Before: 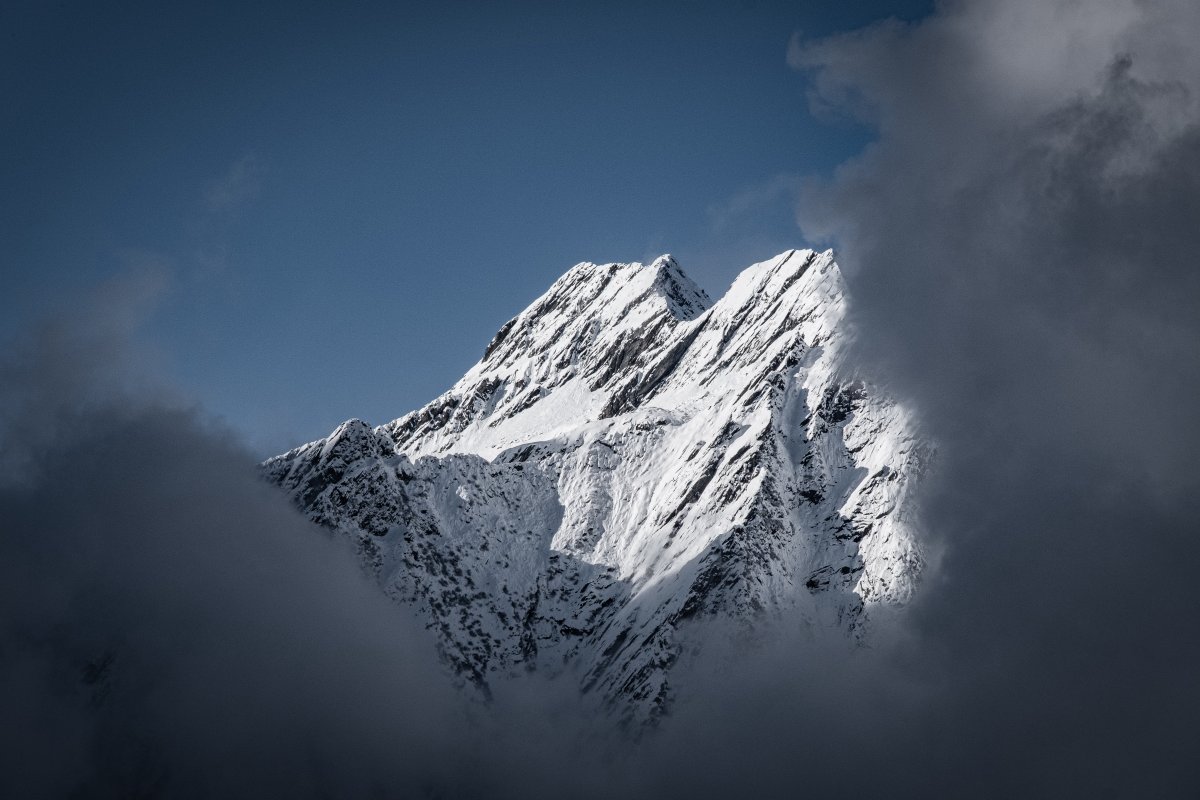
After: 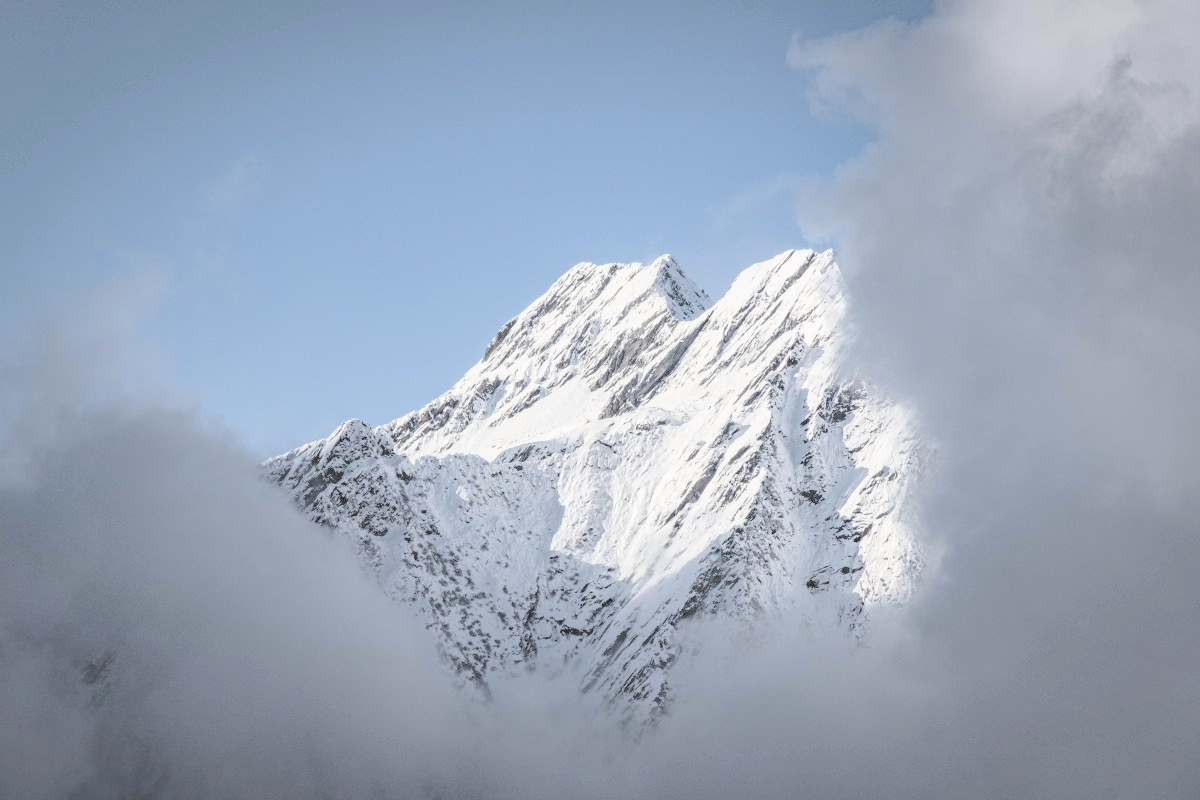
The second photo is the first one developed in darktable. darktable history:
contrast brightness saturation: brightness 1
white balance: red 1.009, blue 0.985
